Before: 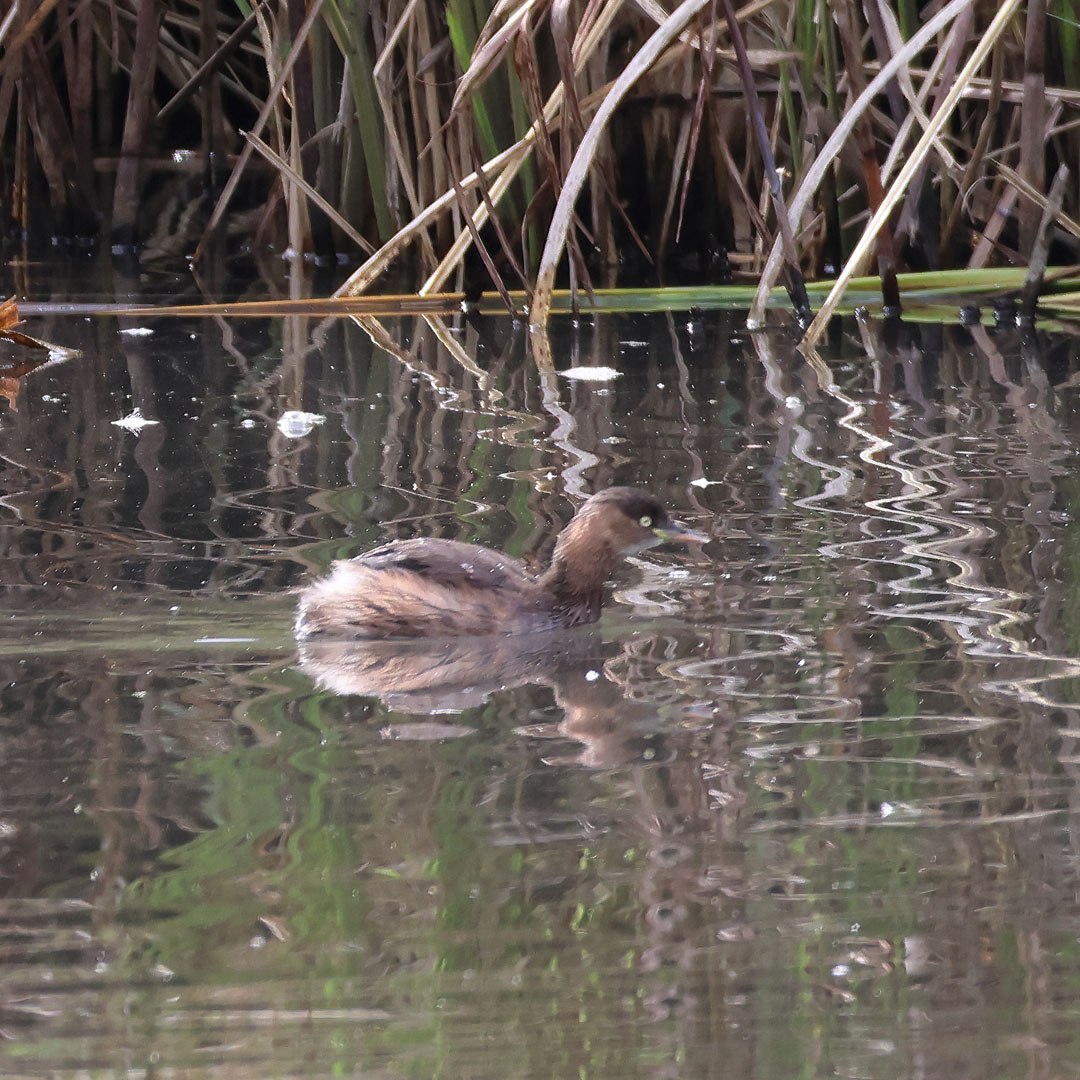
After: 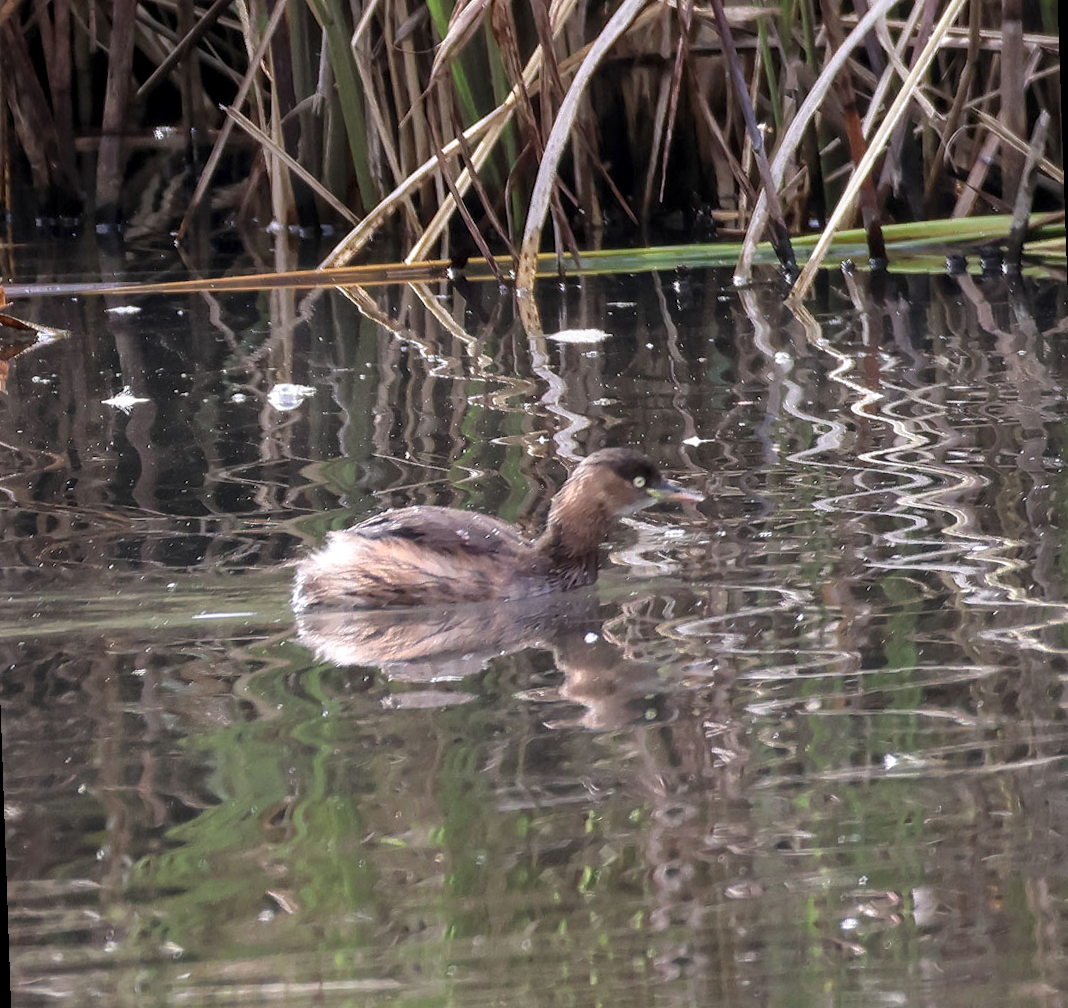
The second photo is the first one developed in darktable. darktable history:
rotate and perspective: rotation -2°, crop left 0.022, crop right 0.978, crop top 0.049, crop bottom 0.951
local contrast: detail 130%
